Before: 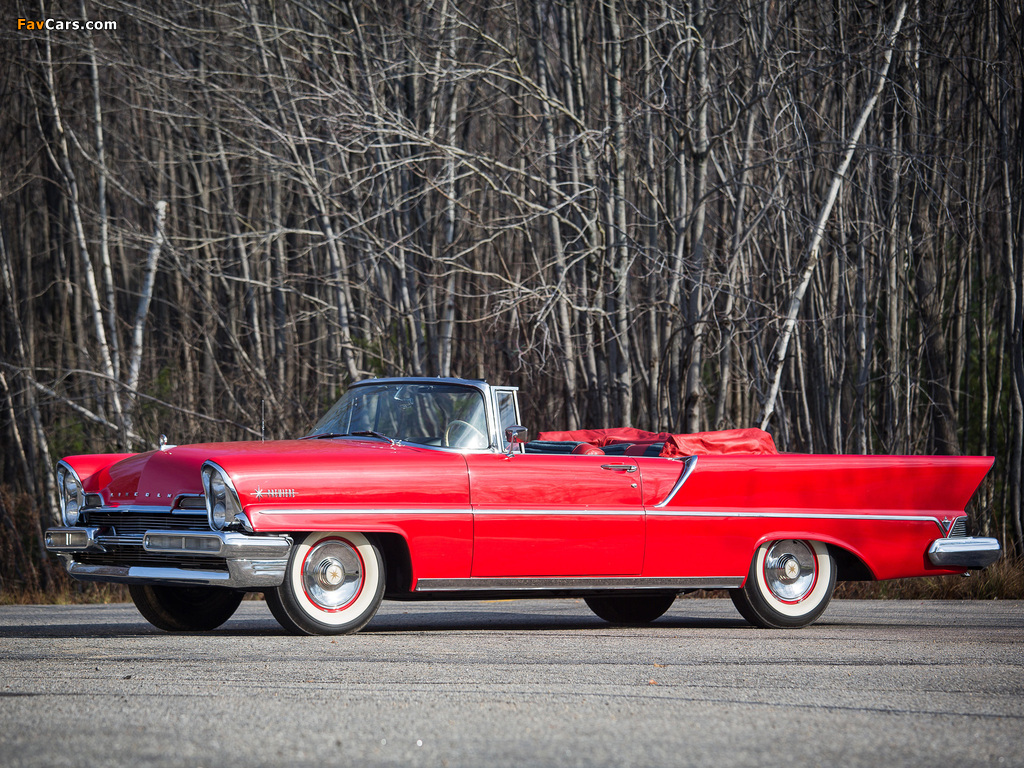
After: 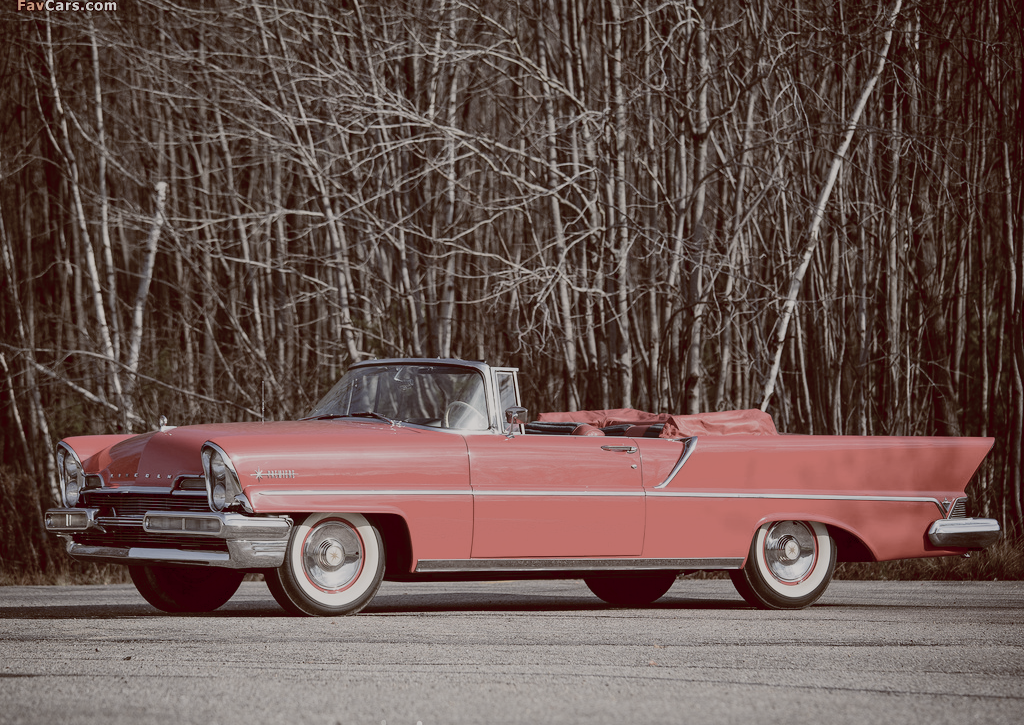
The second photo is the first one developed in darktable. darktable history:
filmic rgb: black relative exposure -7.65 EV, white relative exposure 4.56 EV, hardness 3.61
crop and rotate: top 2.479%, bottom 3.018%
color balance rgb: shadows lift › luminance 1%, shadows lift › chroma 0.2%, shadows lift › hue 20°, power › luminance 1%, power › chroma 0.4%, power › hue 34°, highlights gain › luminance 0.8%, highlights gain › chroma 0.4%, highlights gain › hue 44°, global offset › chroma 0.4%, global offset › hue 34°, white fulcrum 0.08 EV, linear chroma grading › shadows -7%, linear chroma grading › highlights -7%, linear chroma grading › global chroma -10%, linear chroma grading › mid-tones -8%, perceptual saturation grading › global saturation -28%, perceptual saturation grading › highlights -20%, perceptual saturation grading › mid-tones -24%, perceptual saturation grading › shadows -24%, perceptual brilliance grading › global brilliance -1%, perceptual brilliance grading › highlights -1%, perceptual brilliance grading › mid-tones -1%, perceptual brilliance grading › shadows -1%, global vibrance -17%, contrast -6%
